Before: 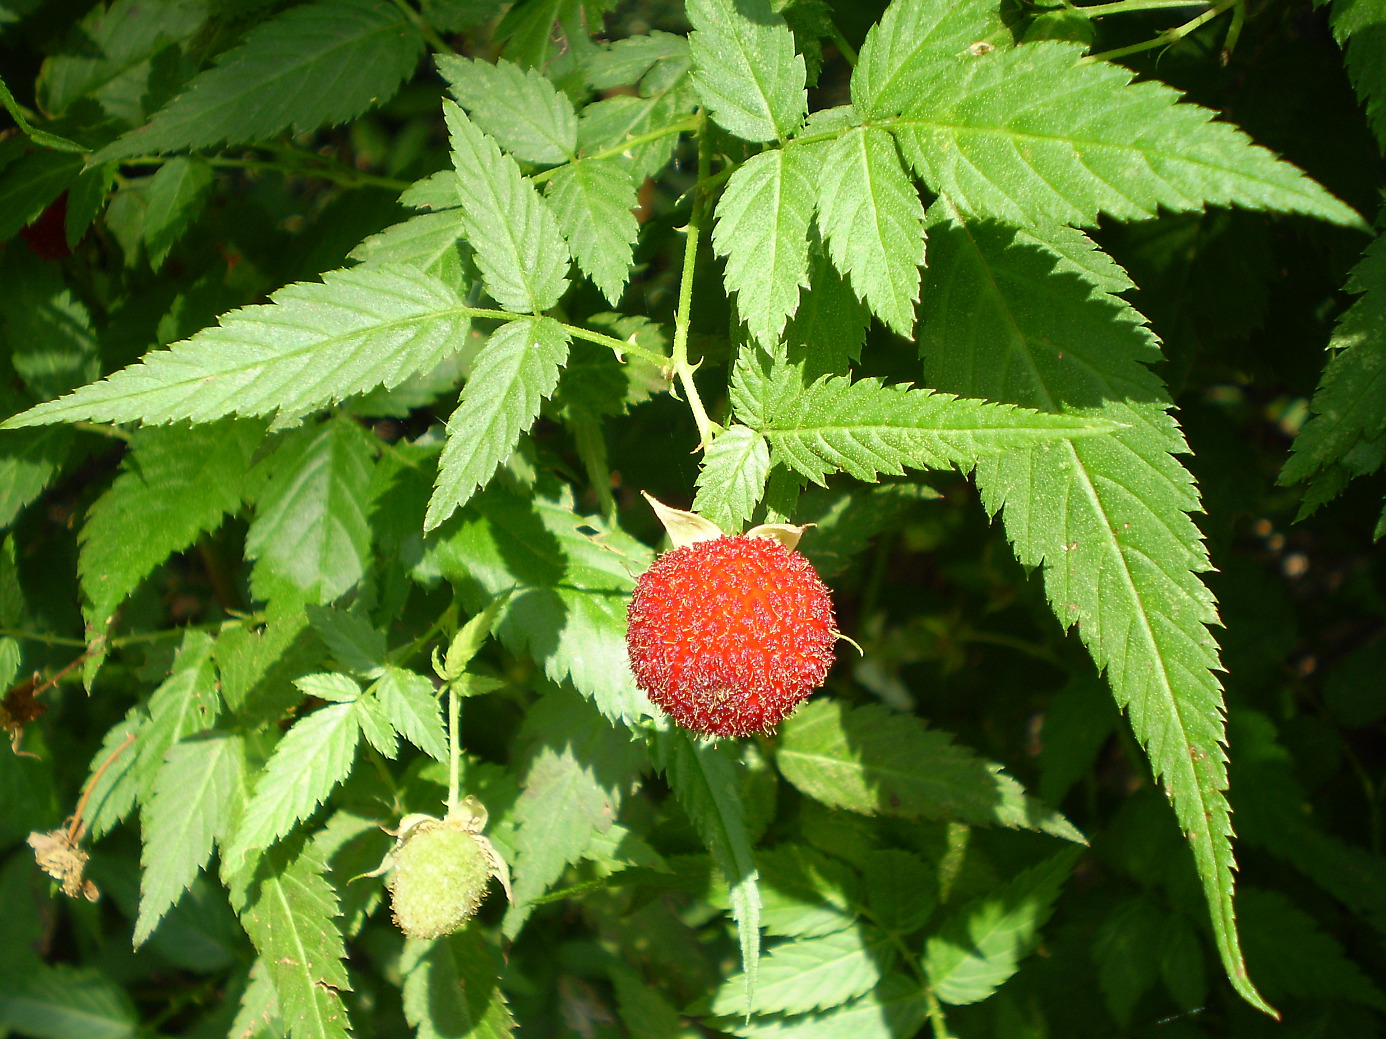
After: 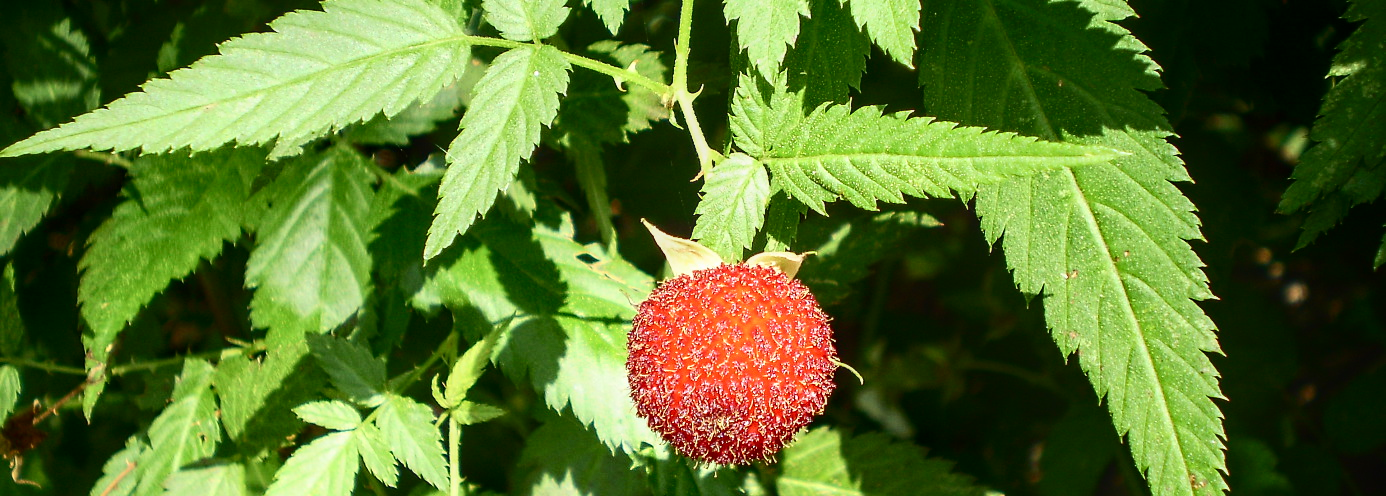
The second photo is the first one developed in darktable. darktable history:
contrast brightness saturation: contrast 0.289
crop and rotate: top 26.179%, bottom 26.06%
local contrast: on, module defaults
